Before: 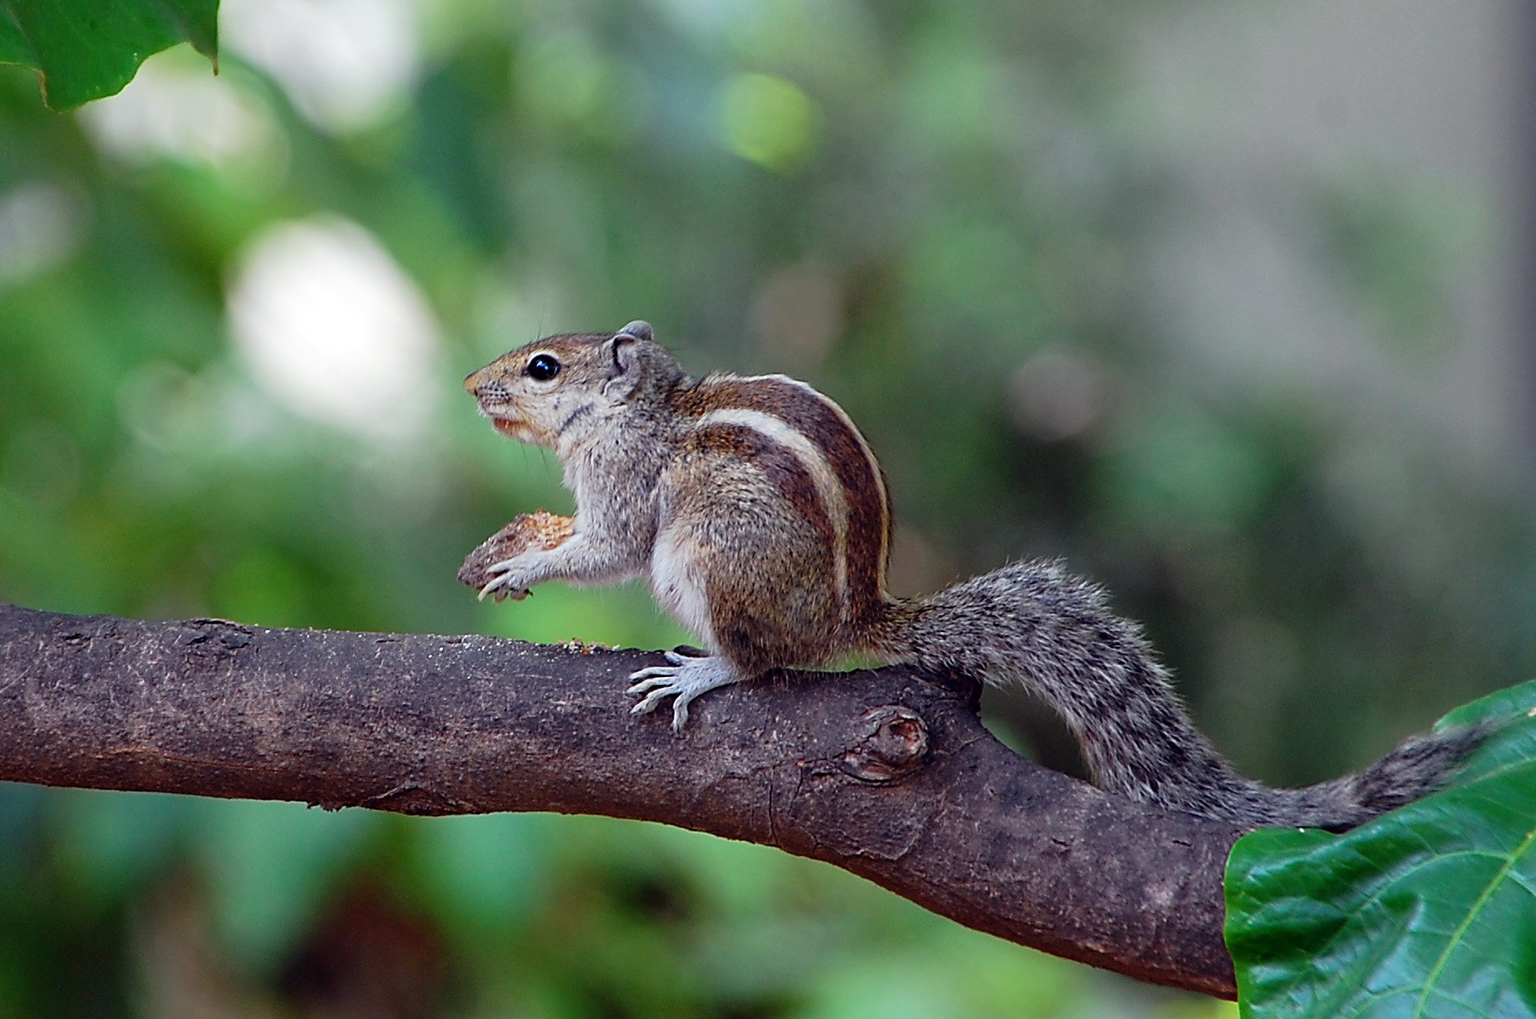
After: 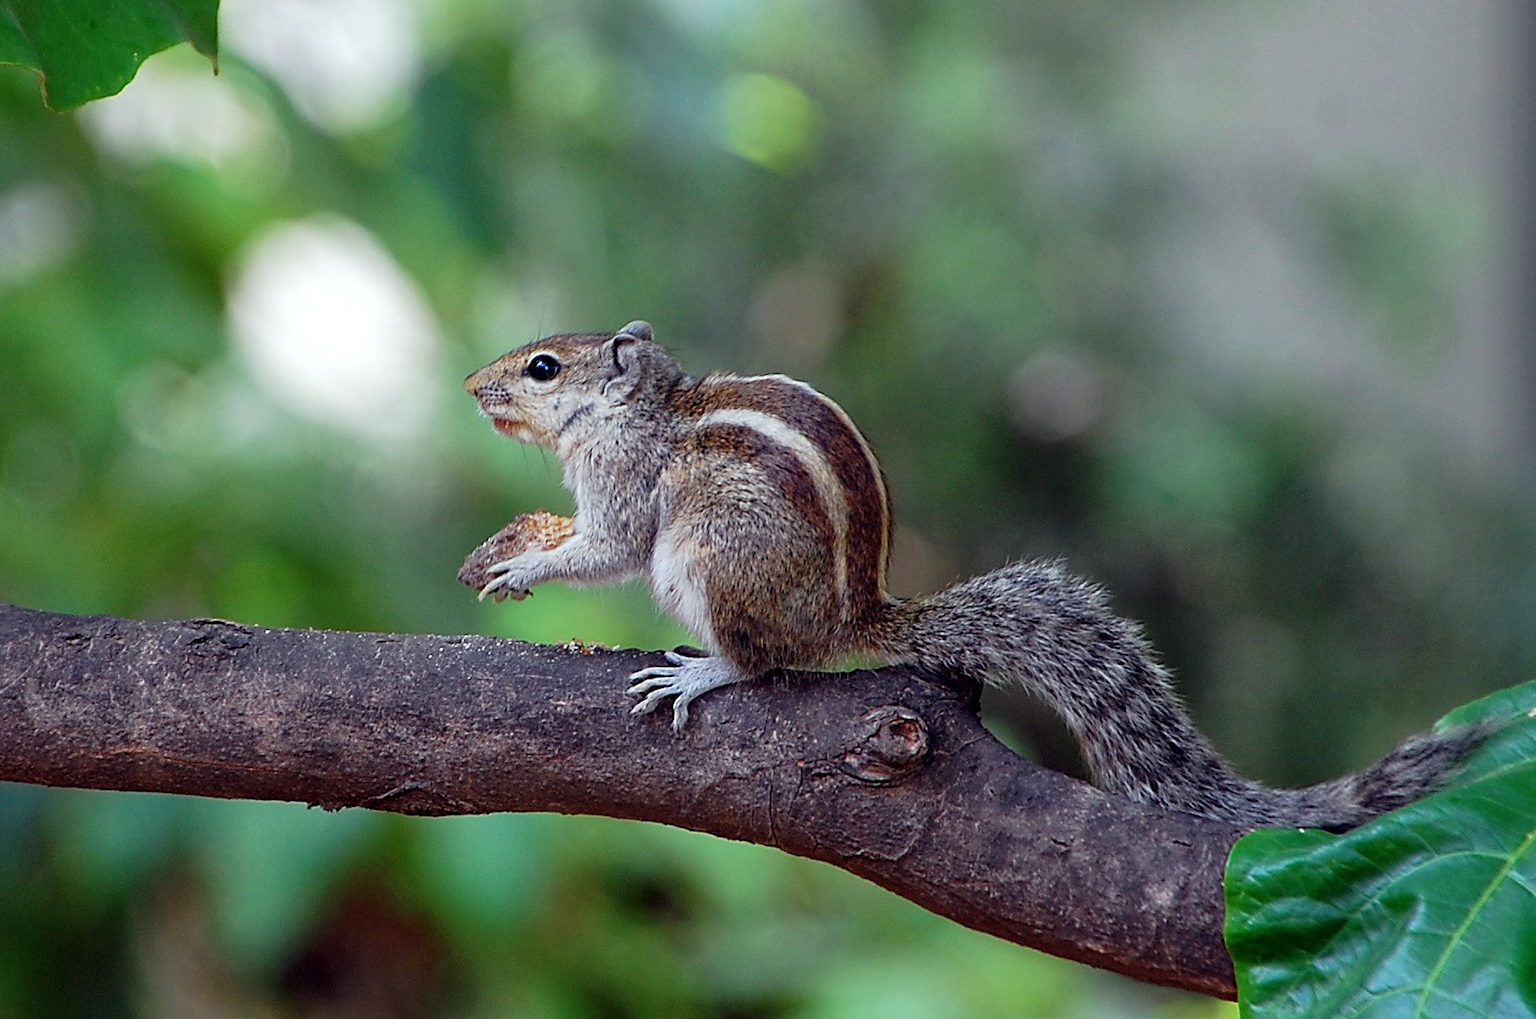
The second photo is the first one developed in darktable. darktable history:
white balance: red 0.978, blue 0.999
local contrast: highlights 100%, shadows 100%, detail 120%, midtone range 0.2
tone equalizer: on, module defaults
